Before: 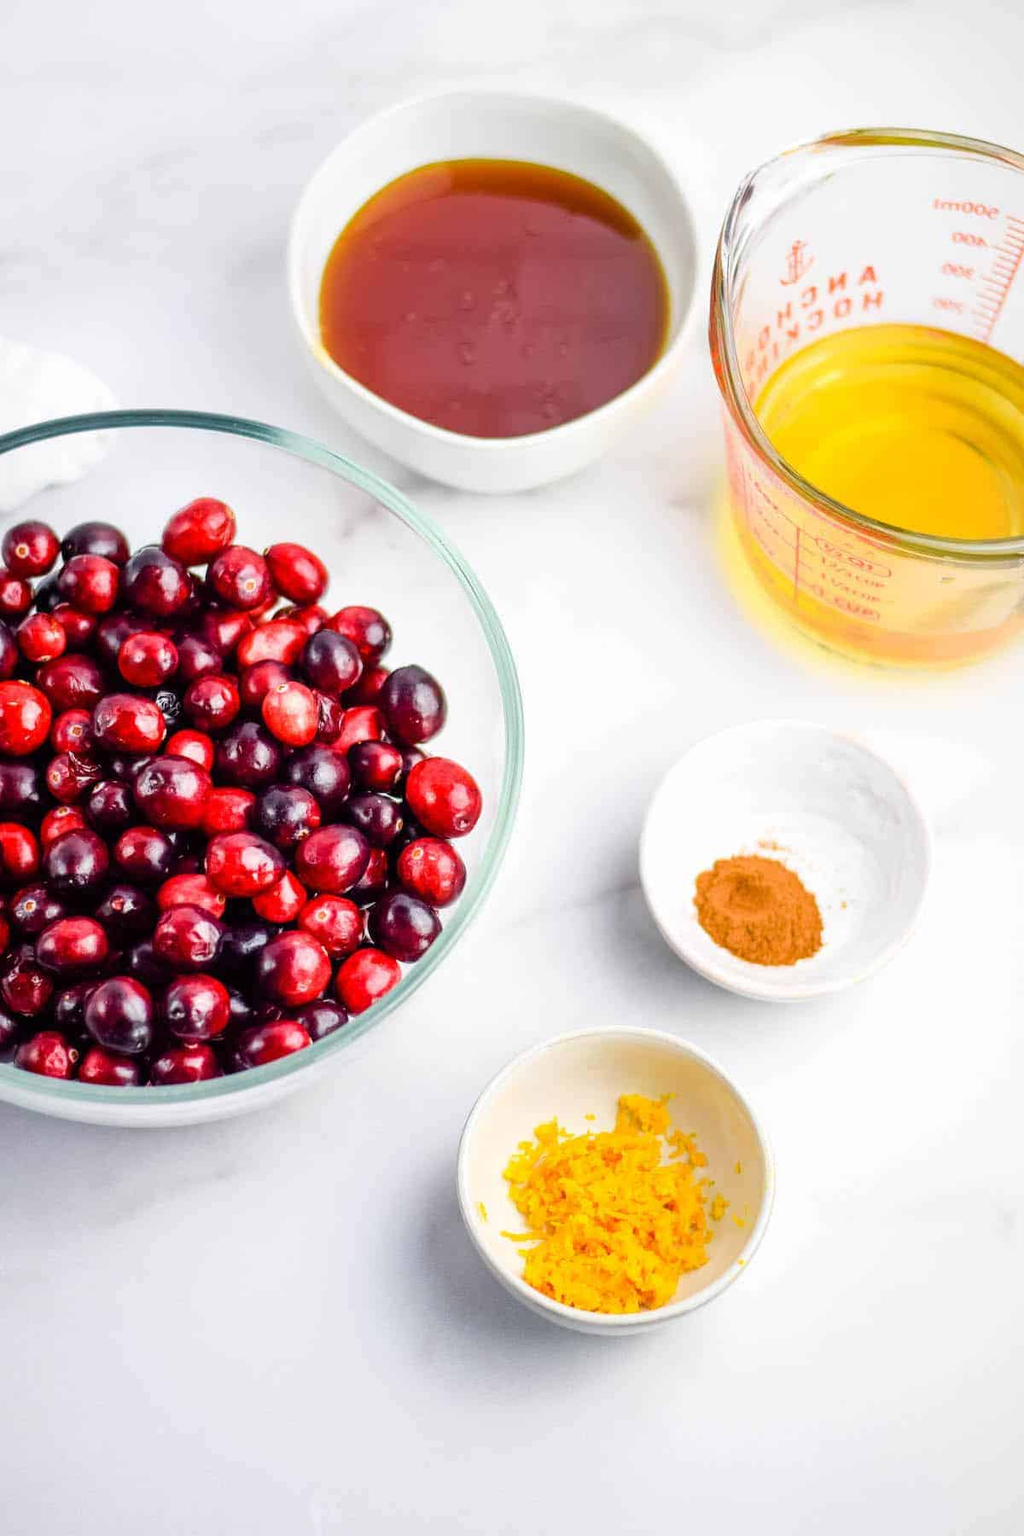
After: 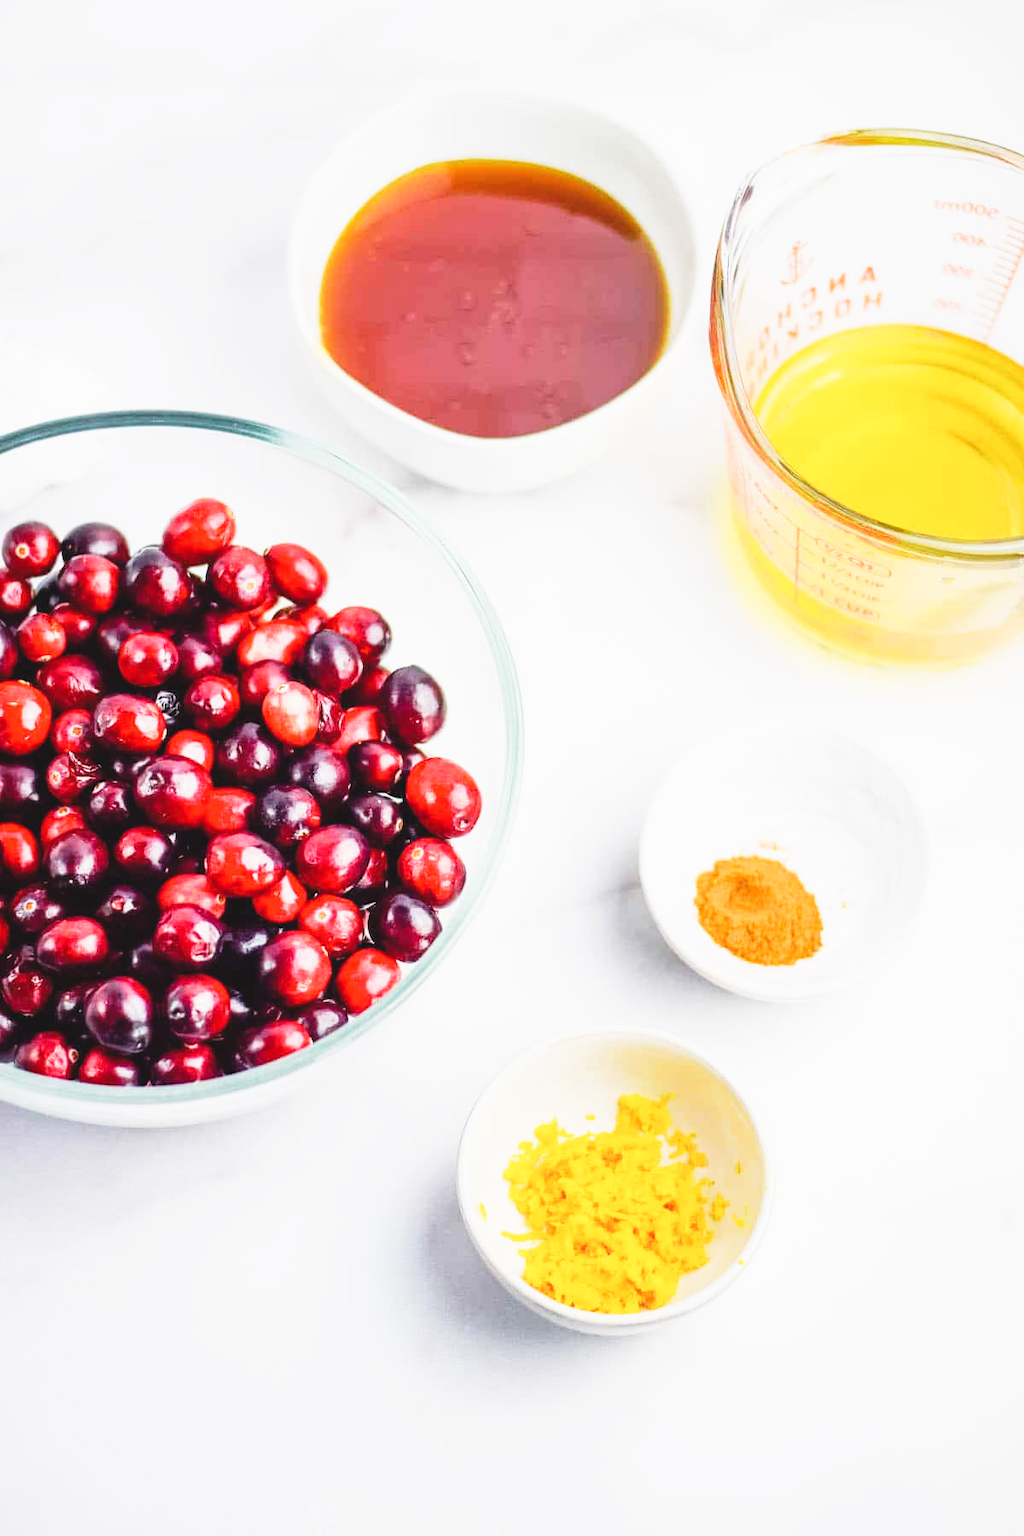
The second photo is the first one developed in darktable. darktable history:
exposure: black level correction -0.015, exposure -0.5 EV, compensate highlight preservation false
base curve: curves: ch0 [(0, 0) (0.012, 0.01) (0.073, 0.168) (0.31, 0.711) (0.645, 0.957) (1, 1)], preserve colors none
